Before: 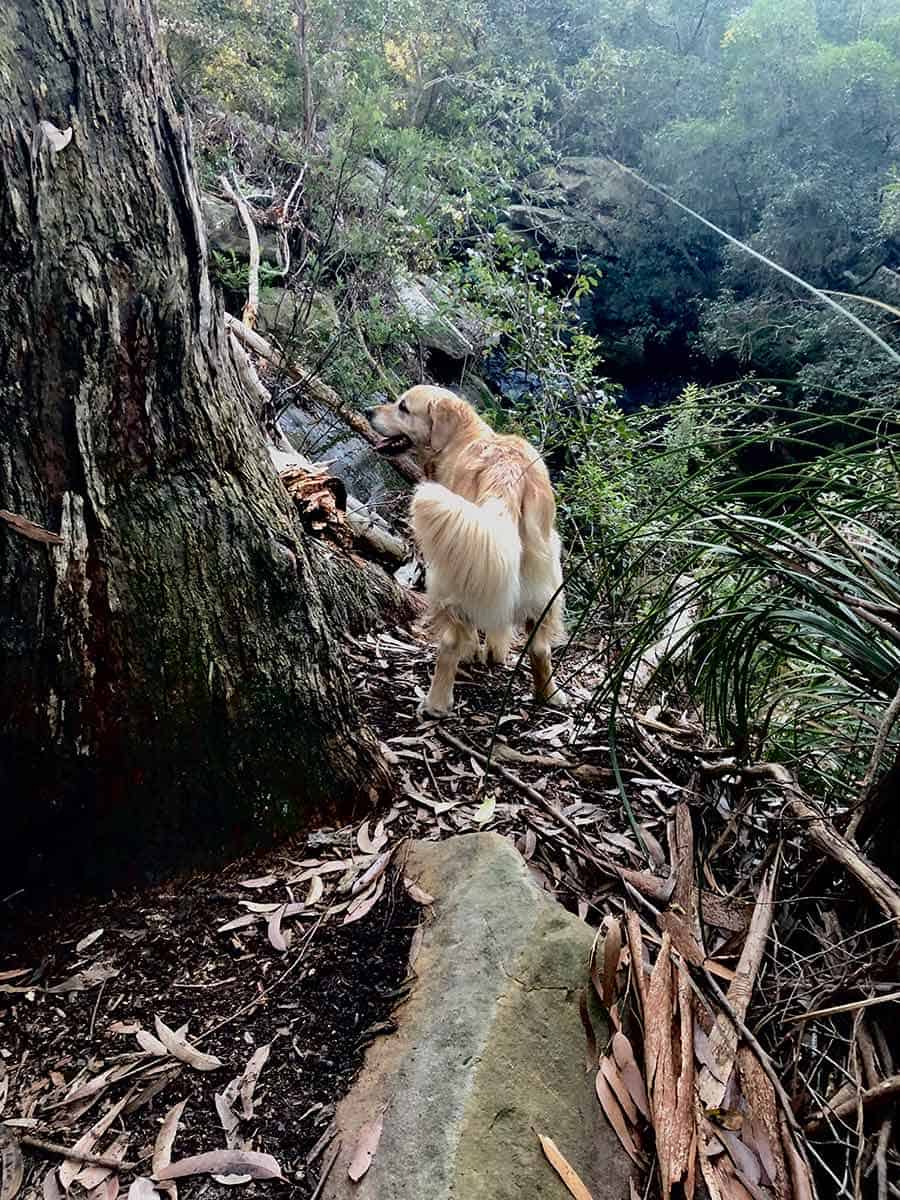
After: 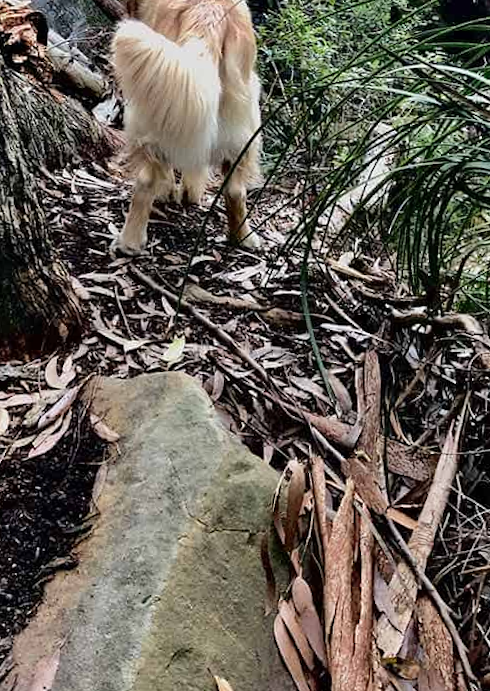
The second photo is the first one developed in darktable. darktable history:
rotate and perspective: rotation 2.27°, automatic cropping off
shadows and highlights: highlights color adjustment 0%, soften with gaussian
crop: left 34.479%, top 38.822%, right 13.718%, bottom 5.172%
